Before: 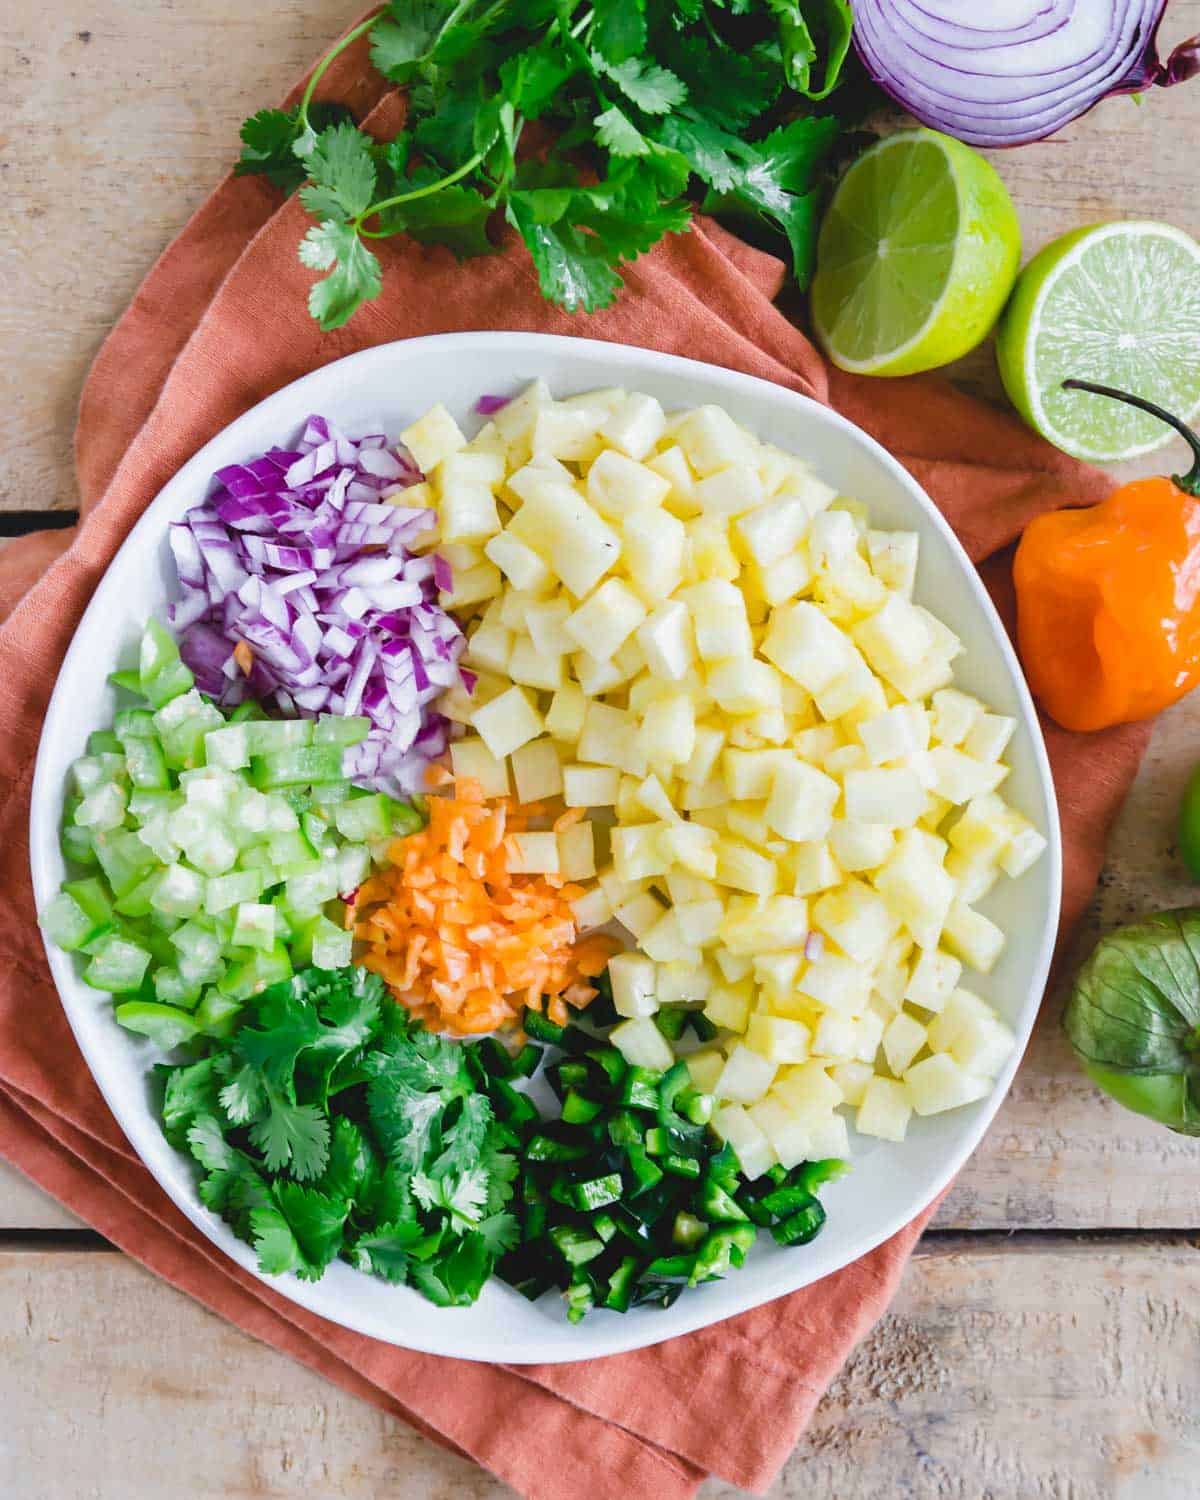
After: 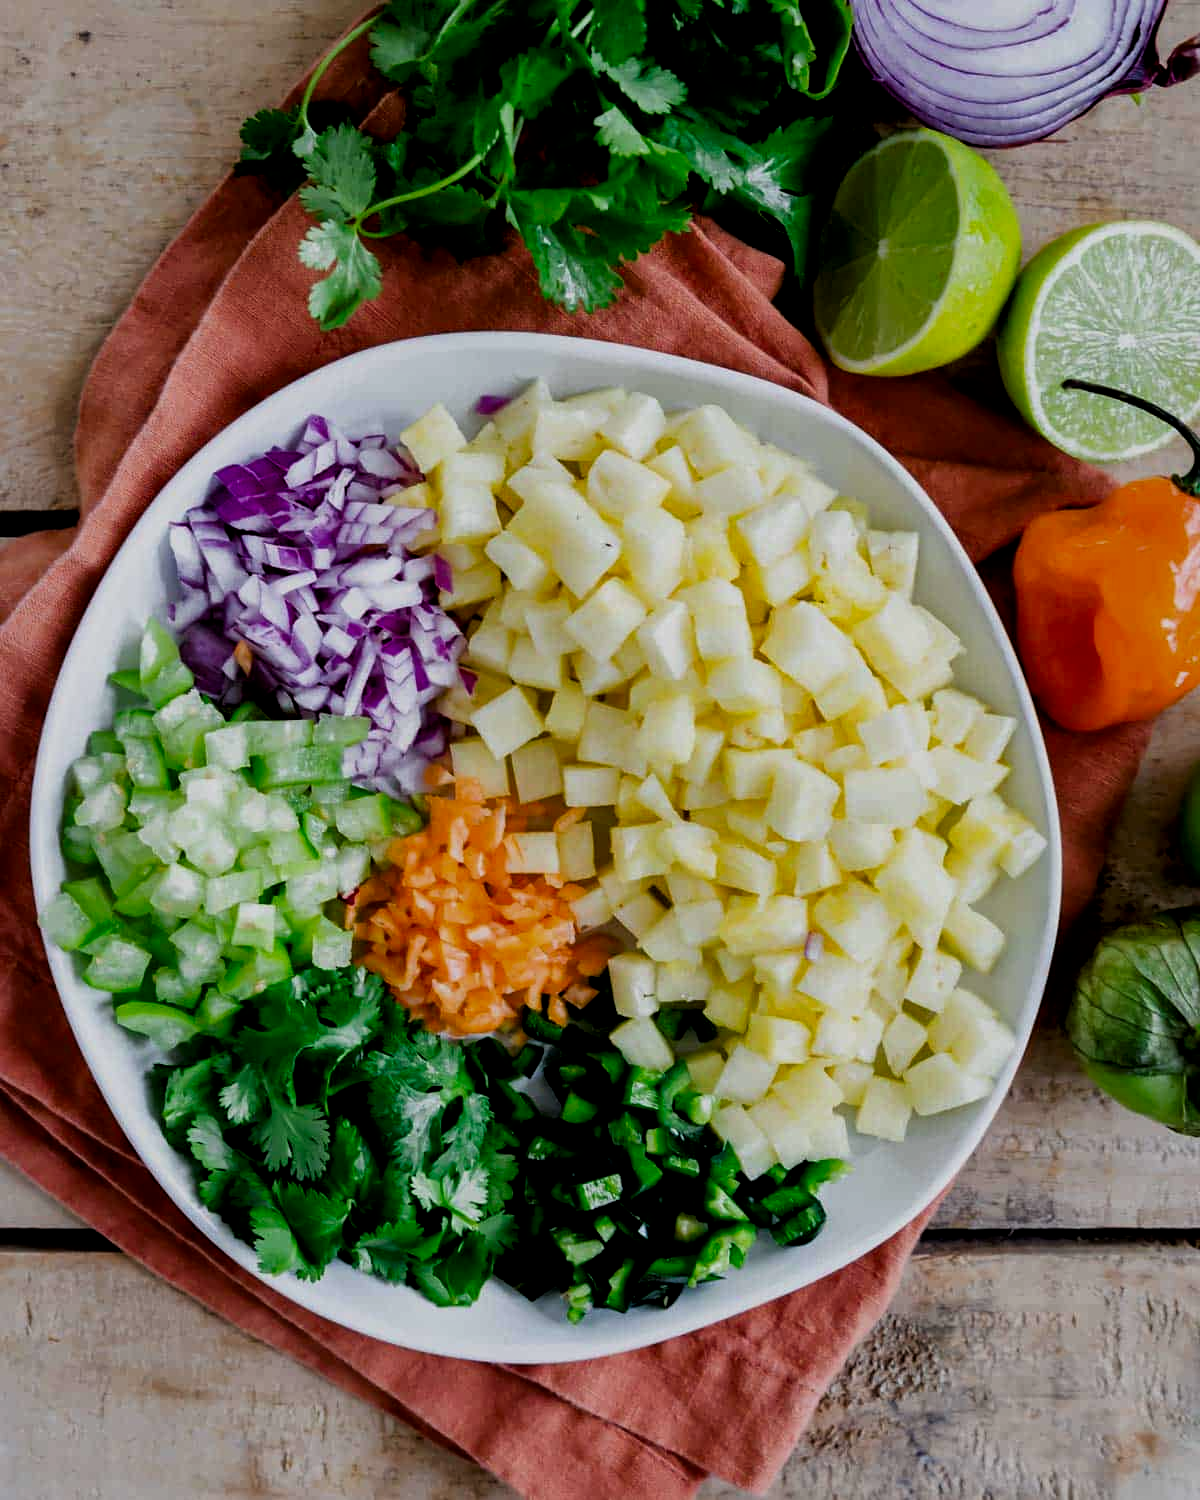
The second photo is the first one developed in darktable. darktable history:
contrast brightness saturation: contrast 0.07, brightness -0.14, saturation 0.11
local contrast: mode bilateral grid, contrast 20, coarseness 50, detail 120%, midtone range 0.2
filmic rgb: black relative exposure -3.72 EV, white relative exposure 2.77 EV, dynamic range scaling -5.32%, hardness 3.03
exposure: exposure -0.582 EV, compensate highlight preservation false
